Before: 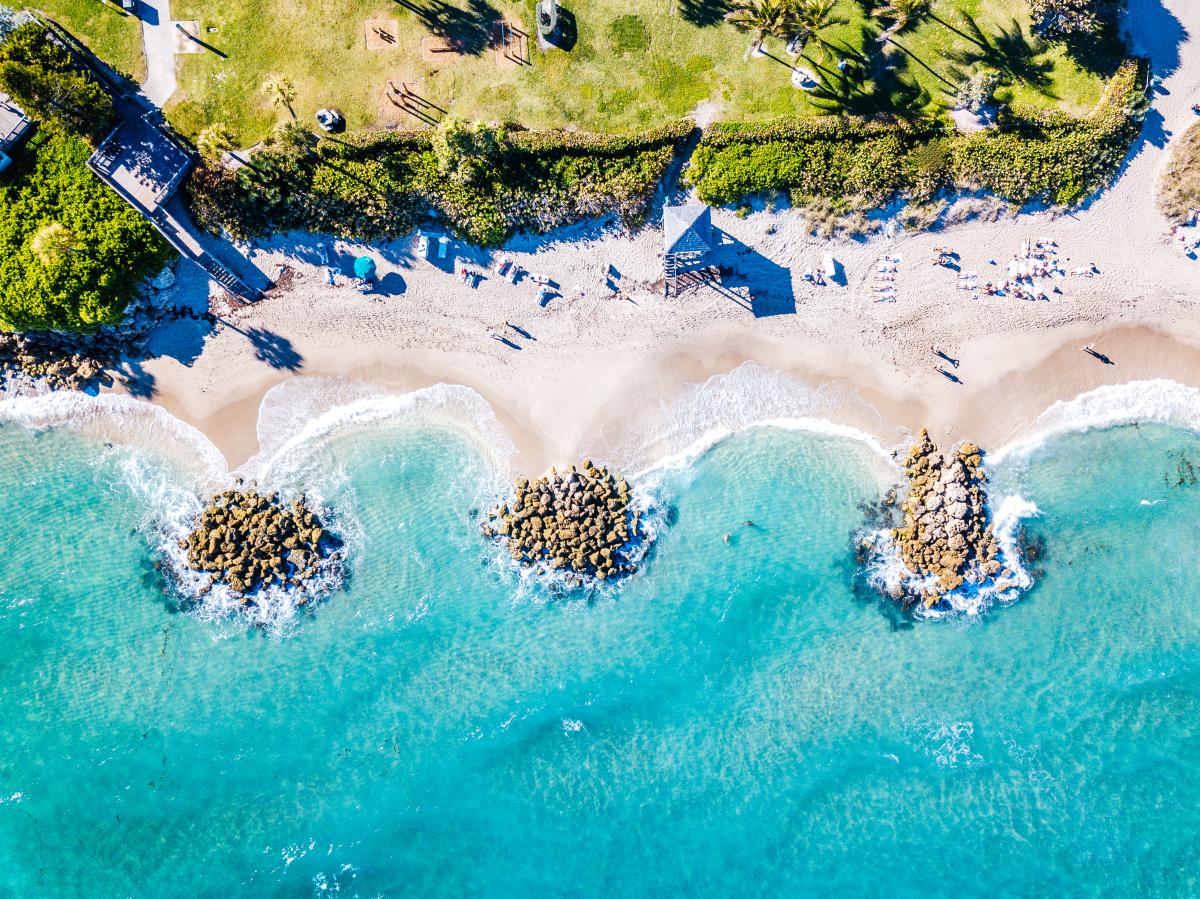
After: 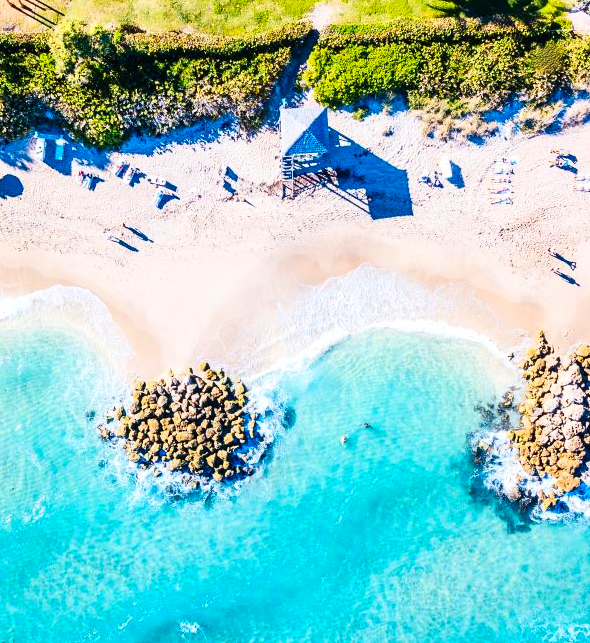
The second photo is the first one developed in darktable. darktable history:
contrast brightness saturation: contrast 0.227, brightness 0.105, saturation 0.286
crop: left 31.959%, top 10.984%, right 18.794%, bottom 17.427%
exposure: compensate highlight preservation false
